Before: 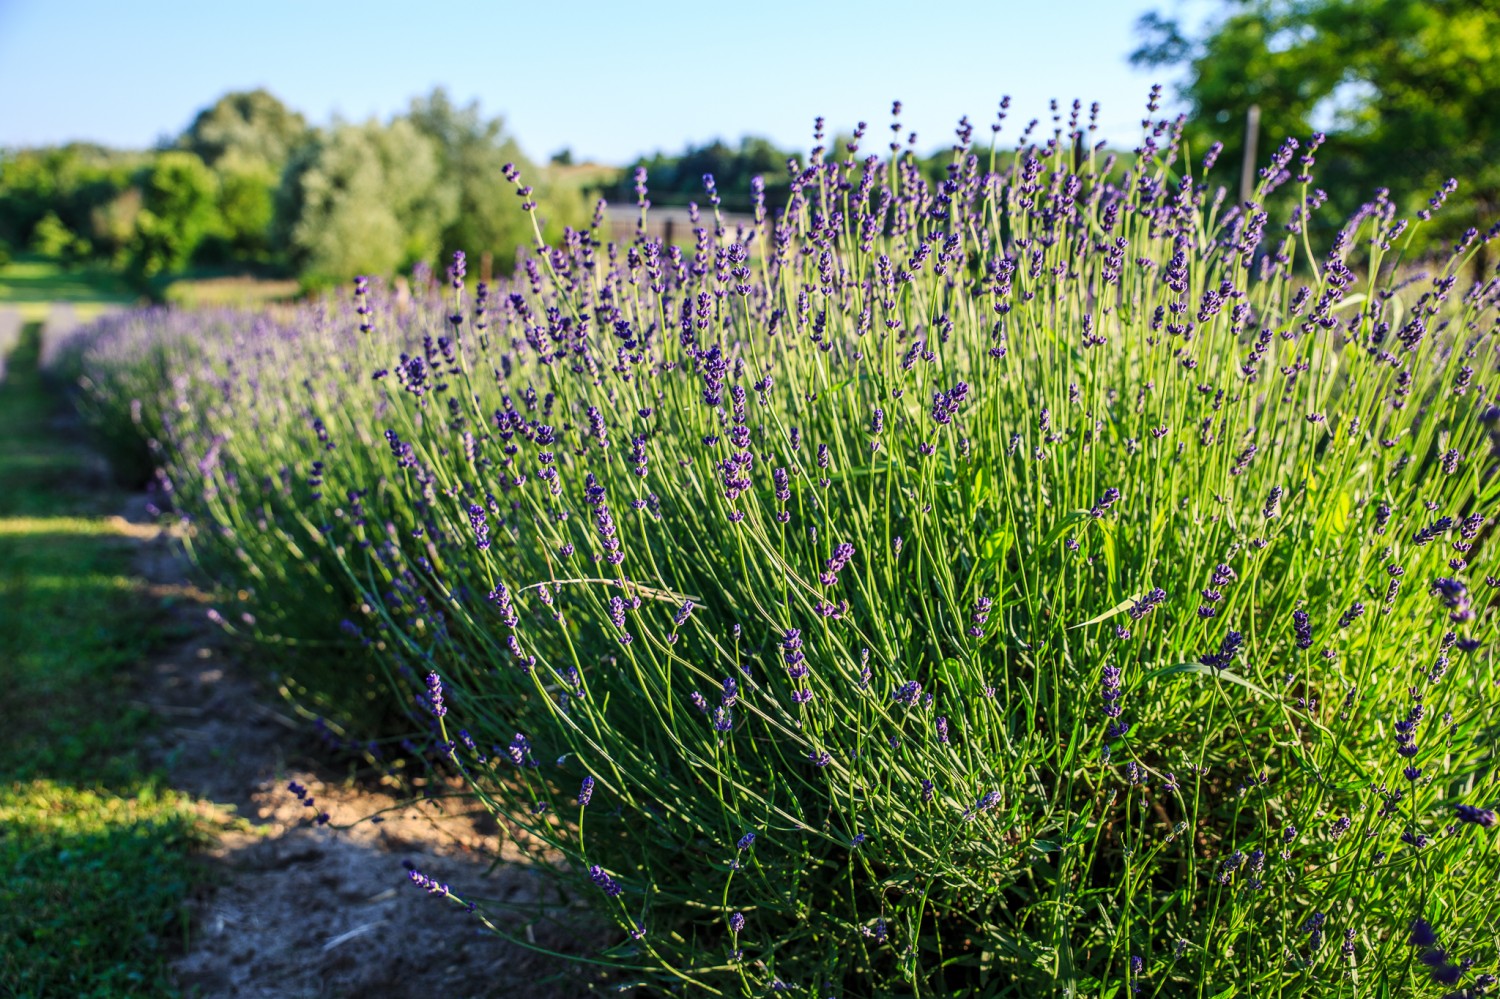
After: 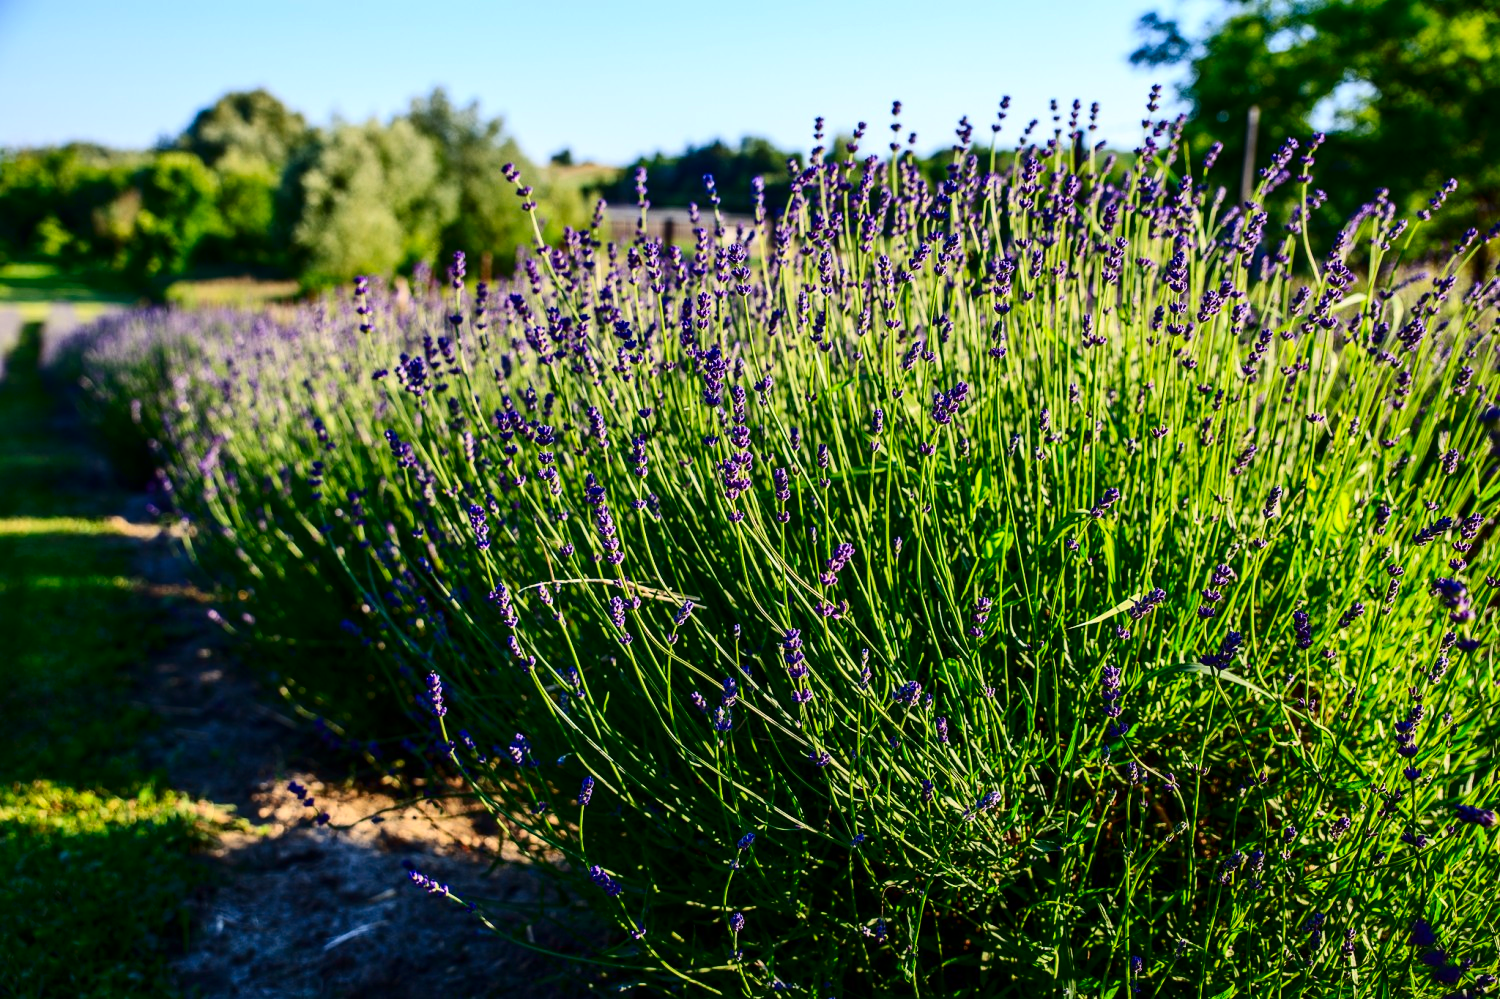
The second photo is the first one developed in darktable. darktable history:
shadows and highlights: shadows 20.91, highlights -35.45, soften with gaussian
exposure: exposure -0.01 EV, compensate highlight preservation false
contrast brightness saturation: contrast 0.22, brightness -0.19, saturation 0.24
